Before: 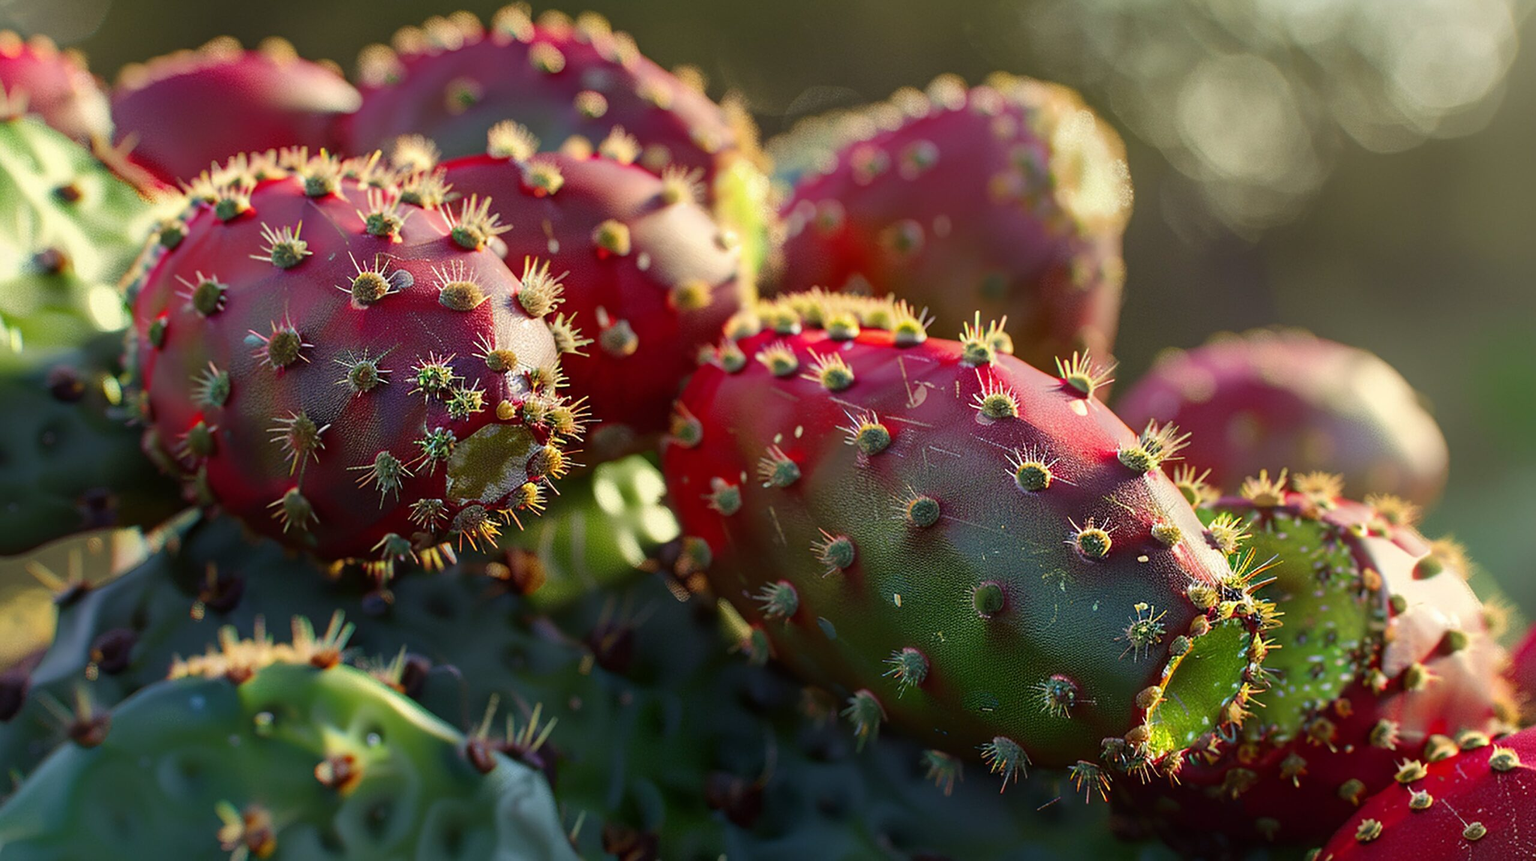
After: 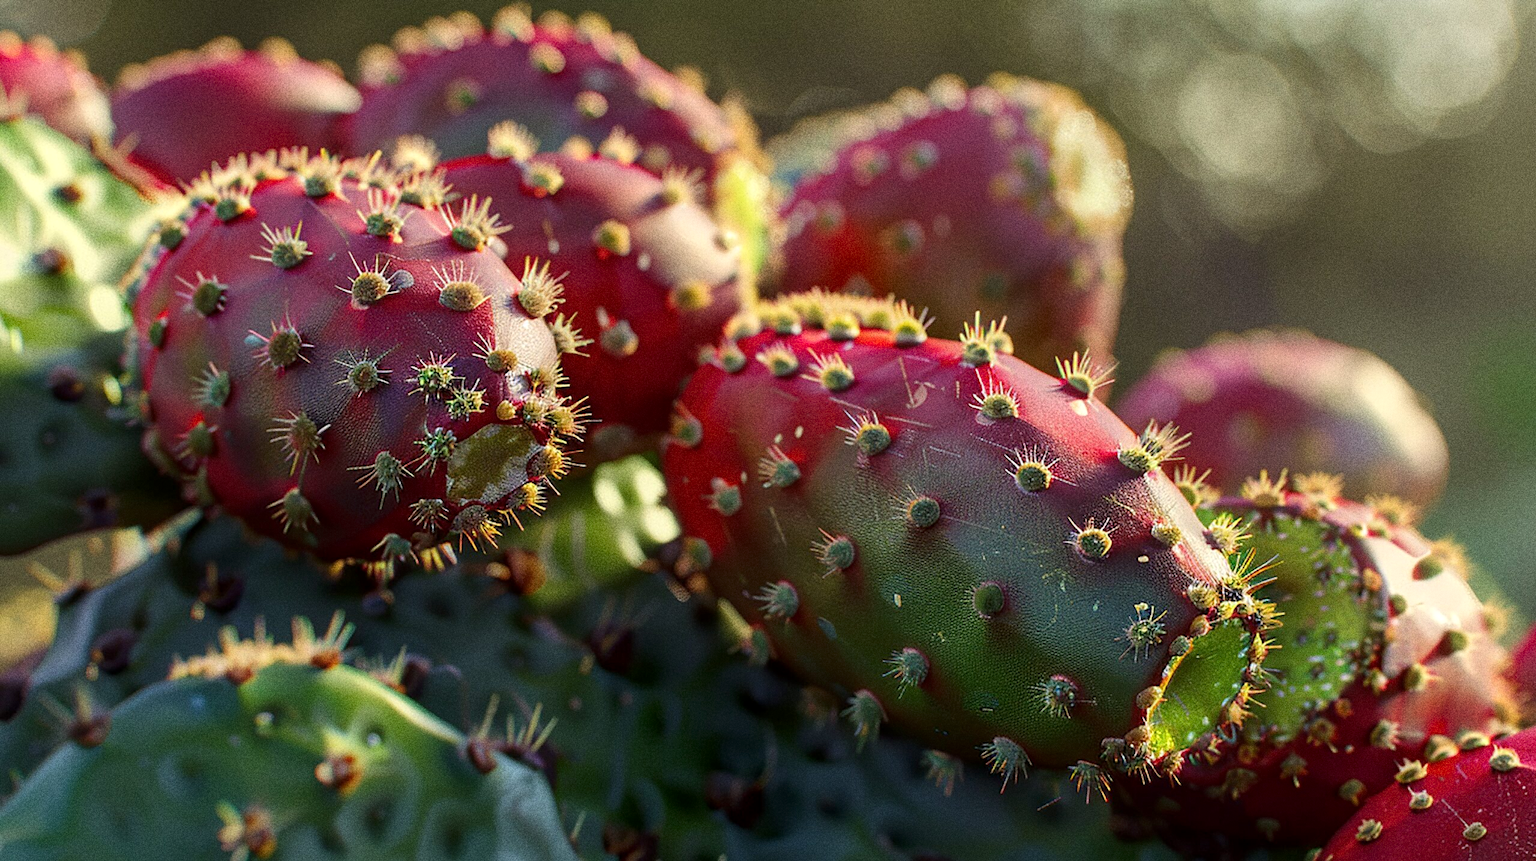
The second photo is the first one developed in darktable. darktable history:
grain: strength 49.07%
local contrast: highlights 100%, shadows 100%, detail 120%, midtone range 0.2
